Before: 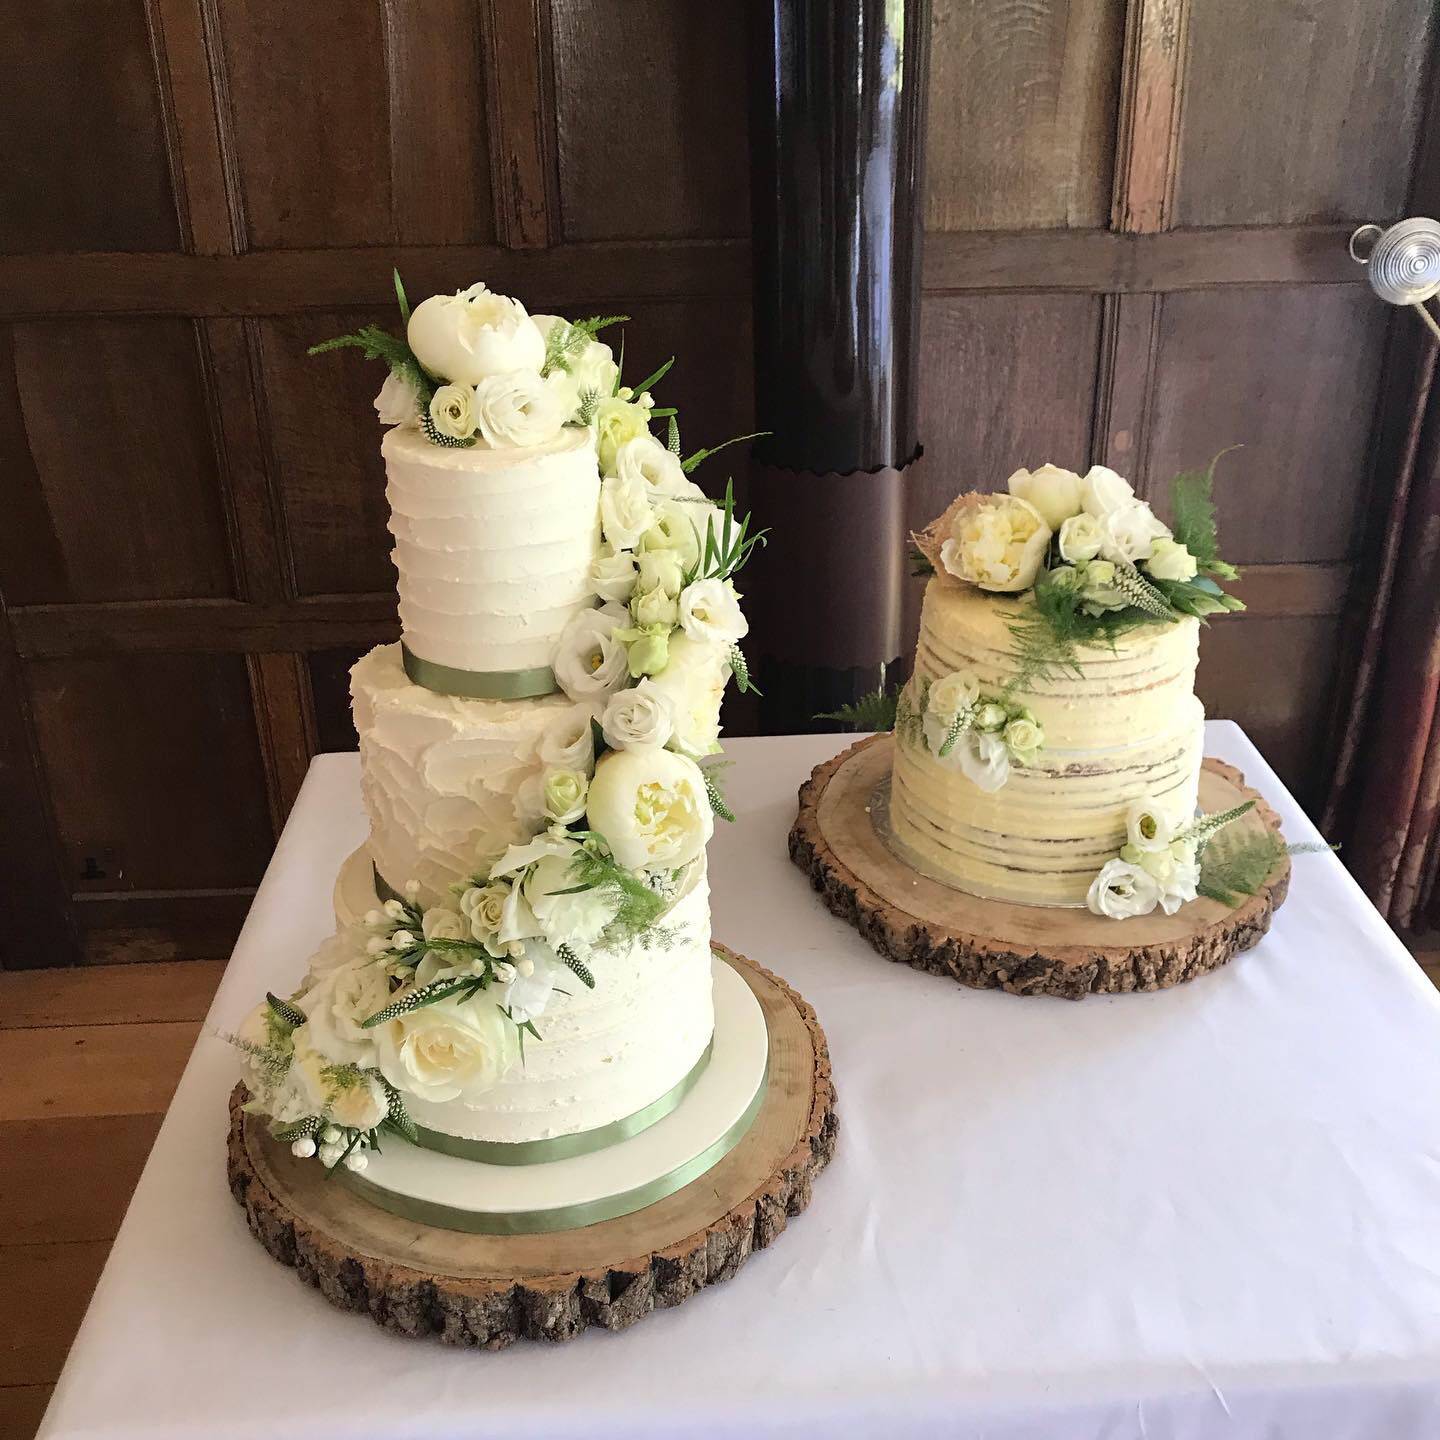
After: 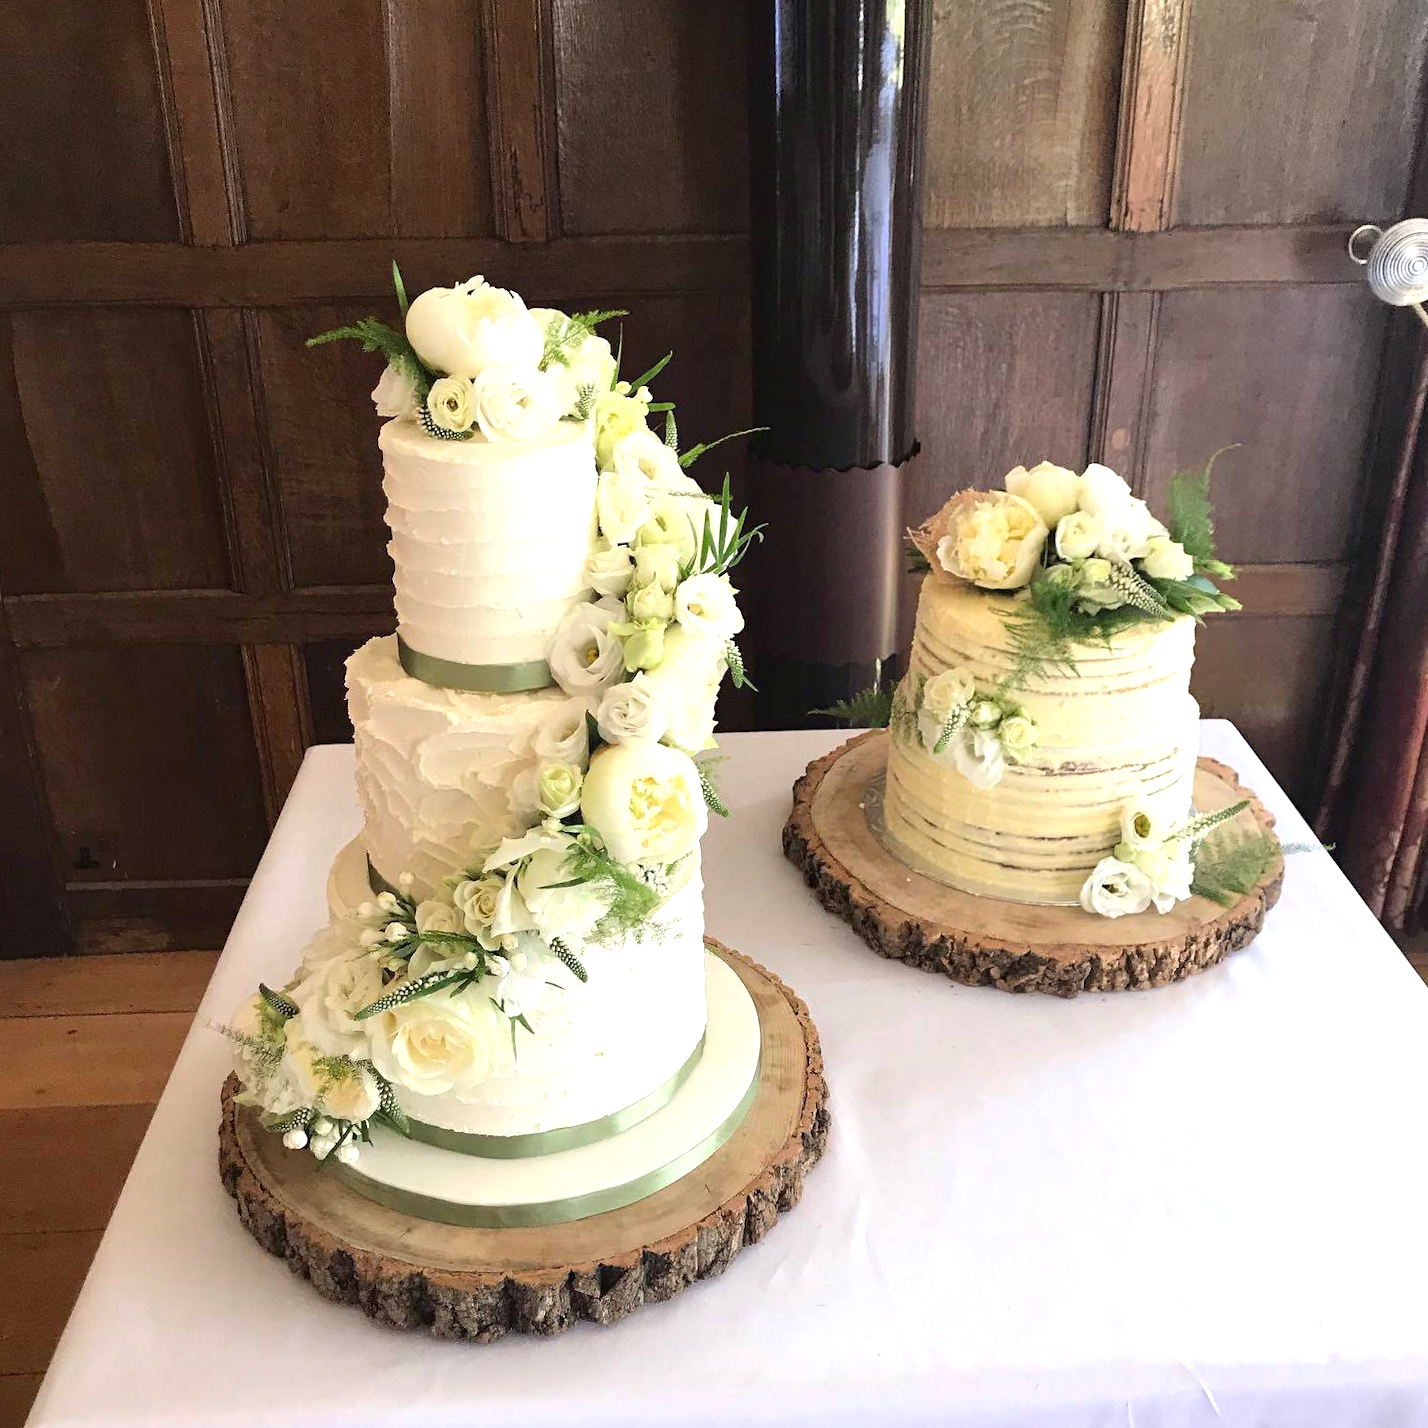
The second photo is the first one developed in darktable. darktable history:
exposure: exposure 0.506 EV, compensate exposure bias true, compensate highlight preservation false
crop and rotate: angle -0.482°
